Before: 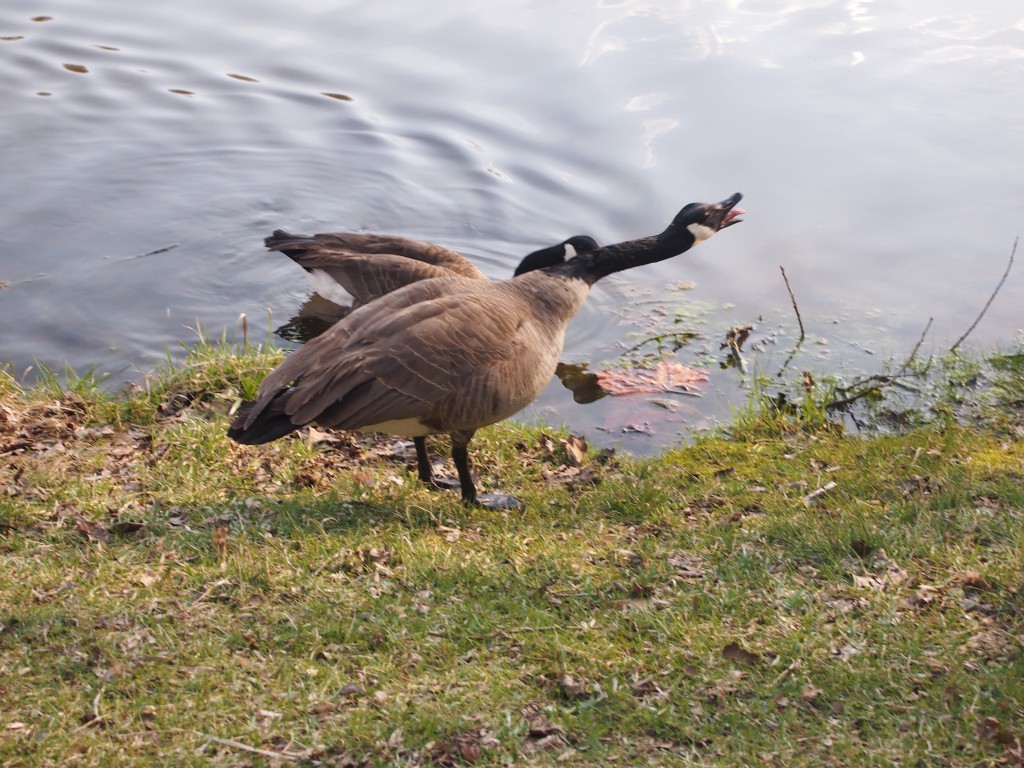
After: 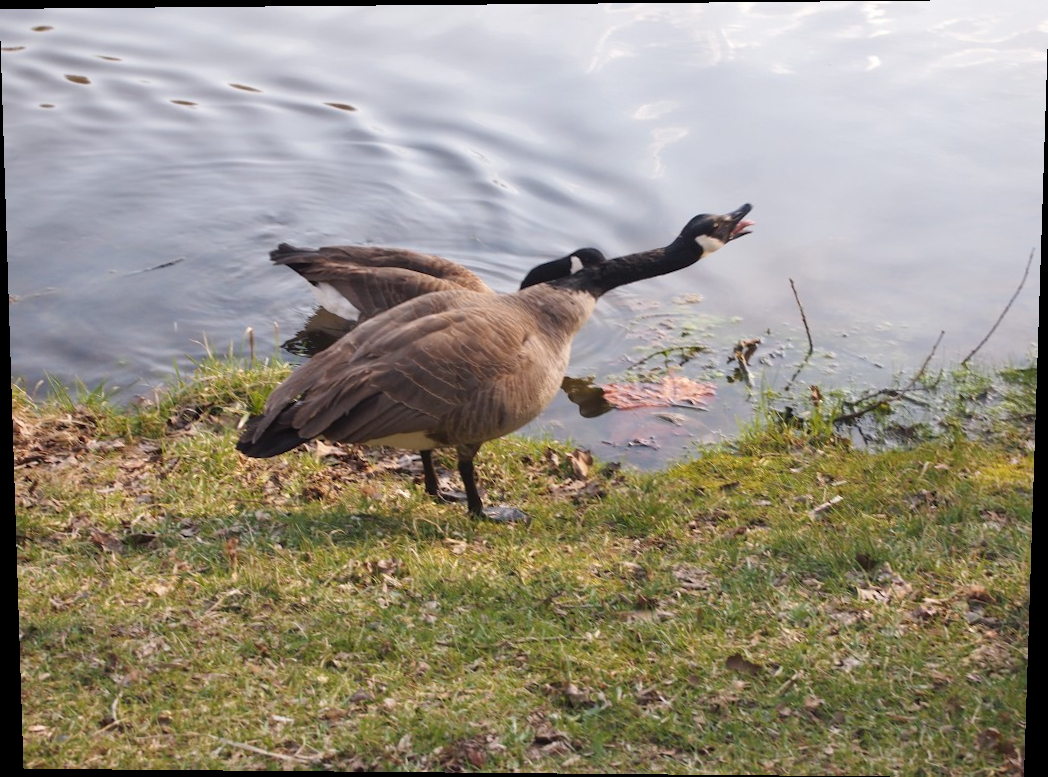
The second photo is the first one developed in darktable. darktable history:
rotate and perspective: lens shift (vertical) 0.048, lens shift (horizontal) -0.024, automatic cropping off
exposure: compensate highlight preservation false
